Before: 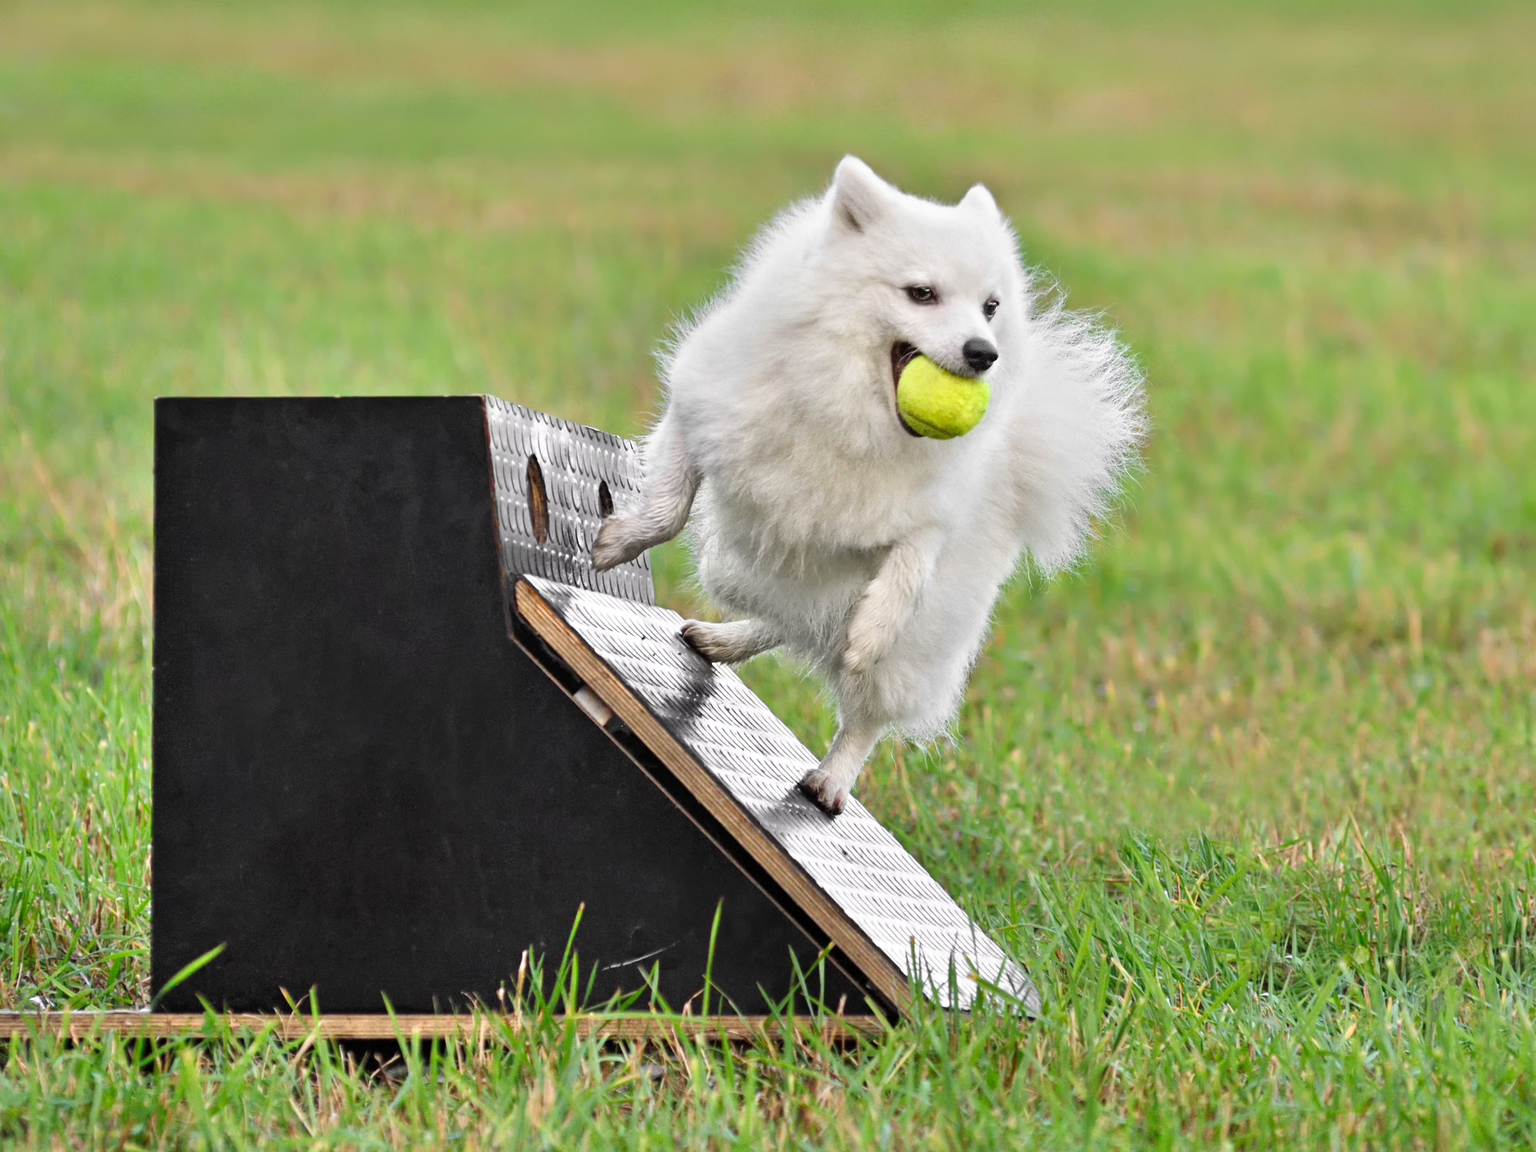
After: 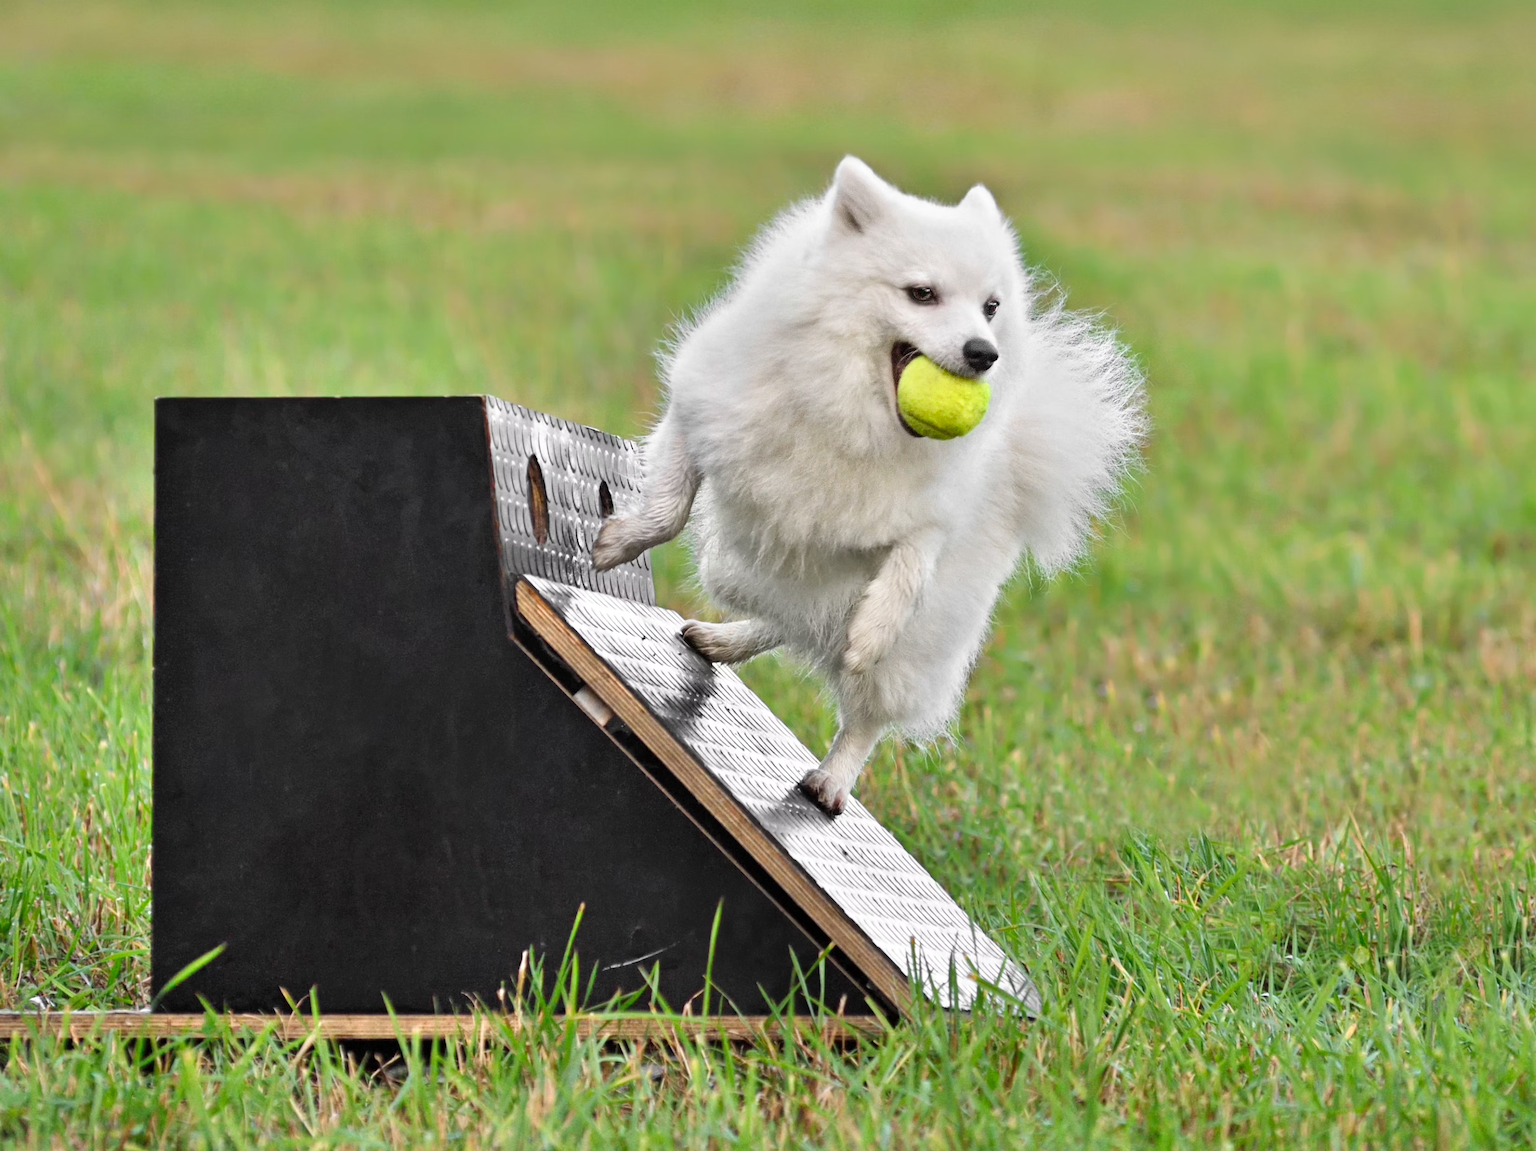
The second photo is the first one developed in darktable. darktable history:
shadows and highlights: shadows 20.21, highlights -20.85, shadows color adjustment 99.13%, highlights color adjustment 0.375%, soften with gaussian
